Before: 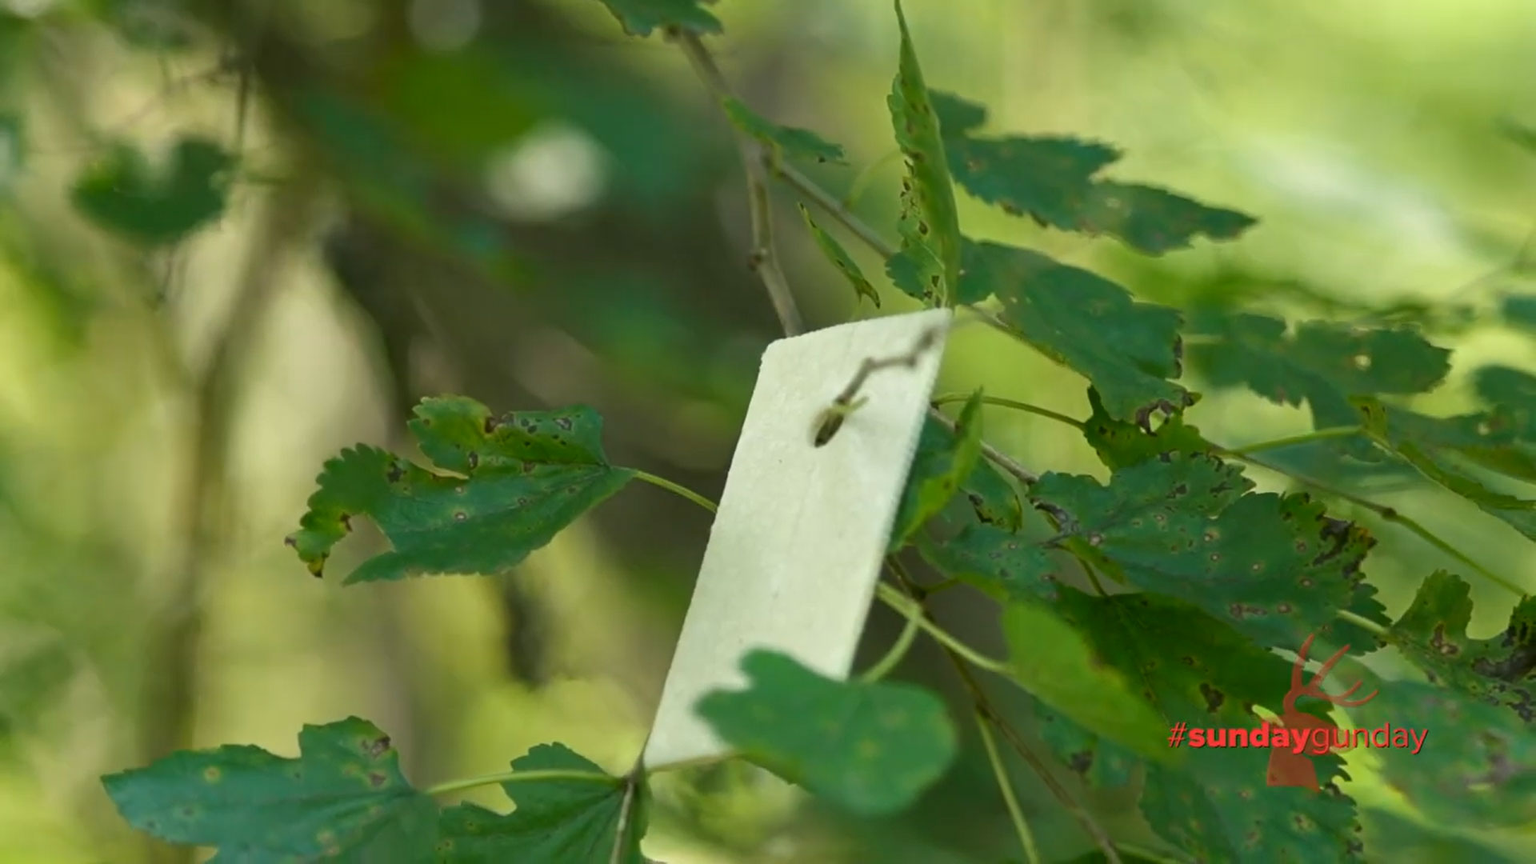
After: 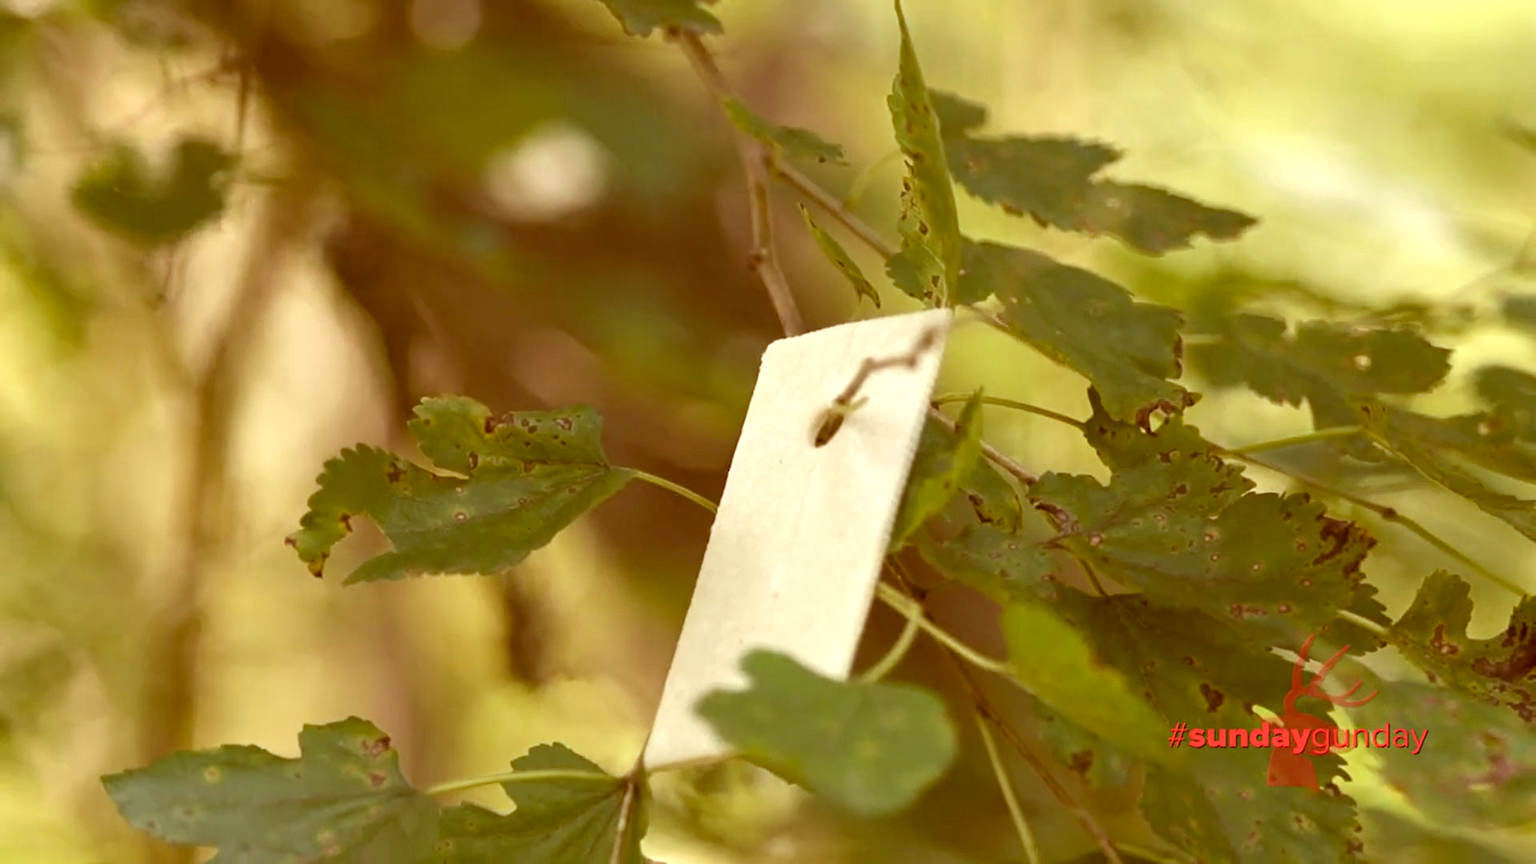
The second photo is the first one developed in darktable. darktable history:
exposure: exposure 0.507 EV, compensate highlight preservation false
color correction: highlights a* 9.03, highlights b* 8.71, shadows a* 40, shadows b* 40, saturation 0.8
